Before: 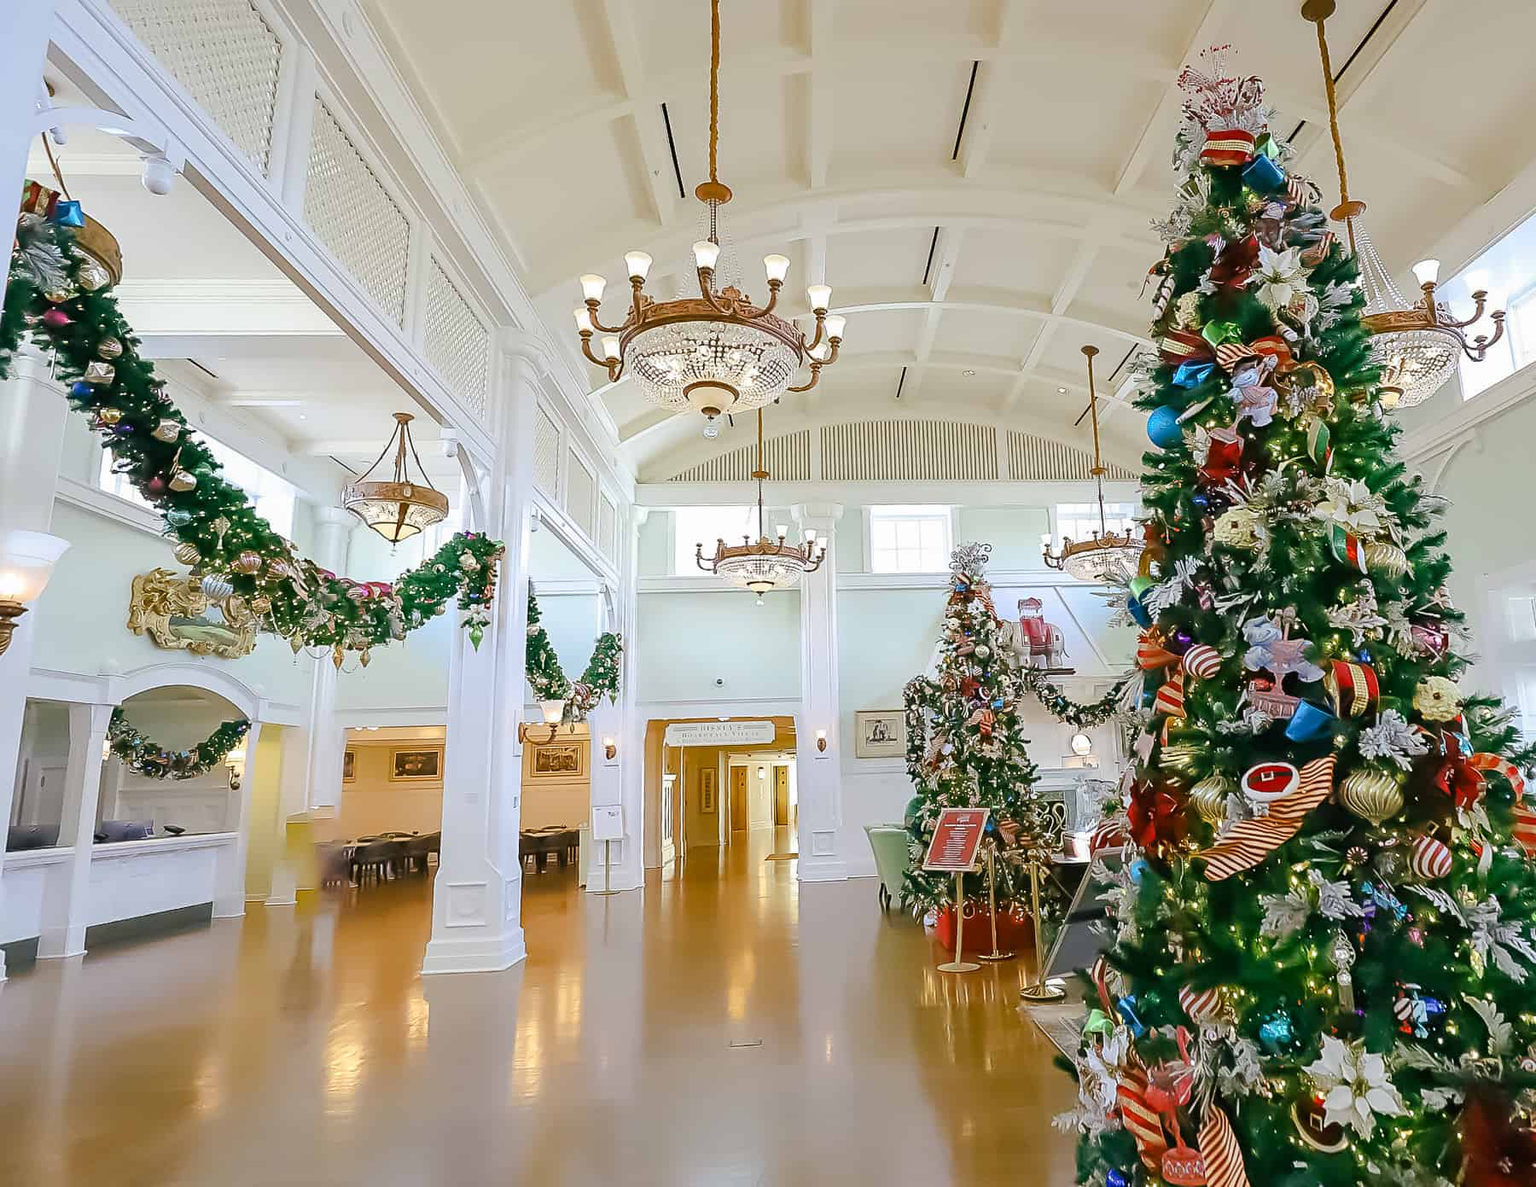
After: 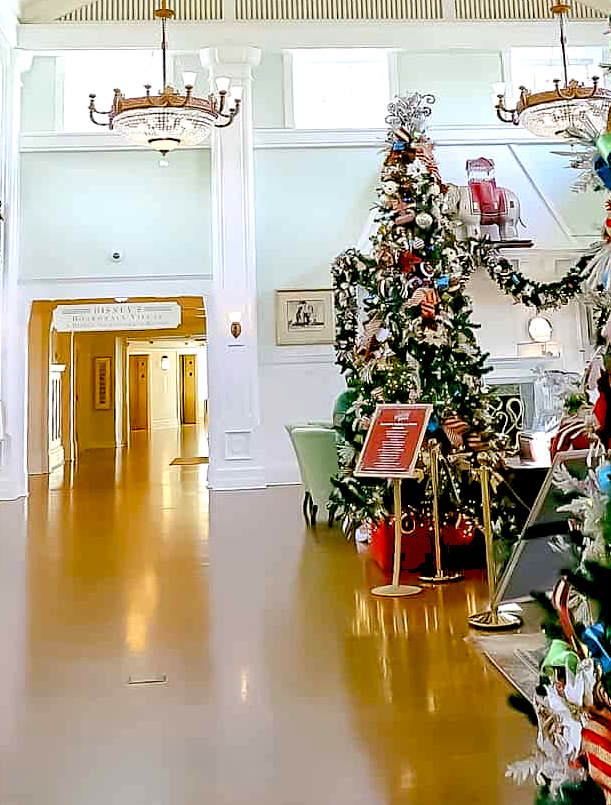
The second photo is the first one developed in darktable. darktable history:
levels: mode automatic, levels [0, 0.43, 0.984]
exposure: black level correction 0.031, exposure 0.306 EV, compensate exposure bias true, compensate highlight preservation false
crop: left 40.444%, top 39.056%, right 25.59%, bottom 3.025%
